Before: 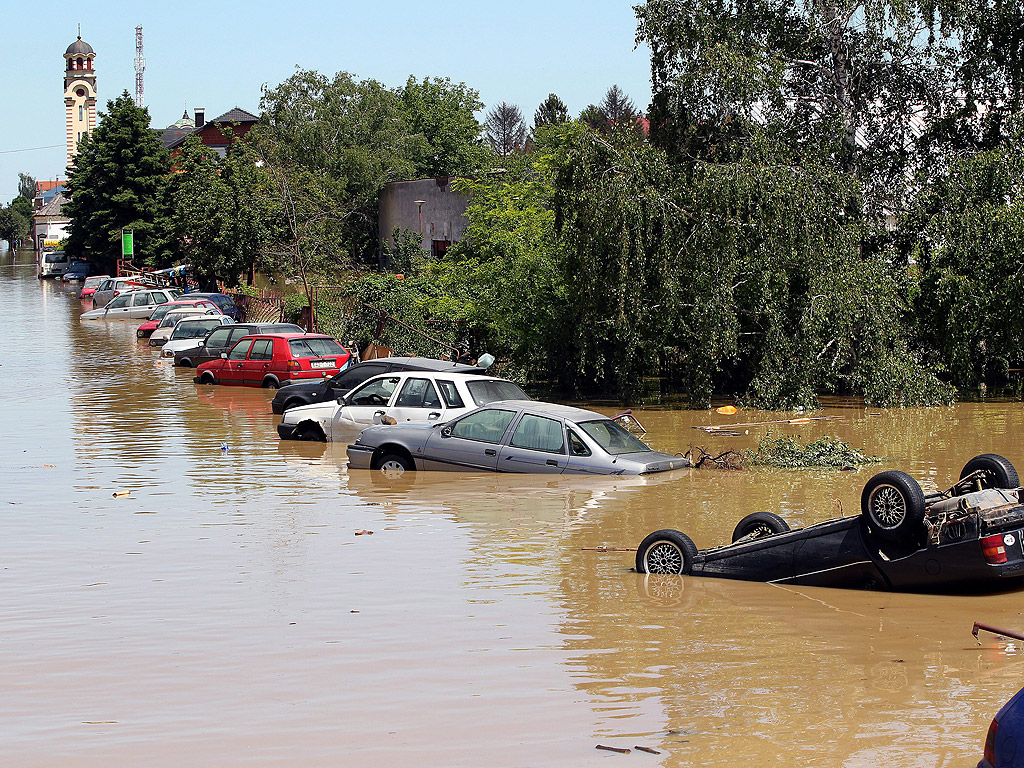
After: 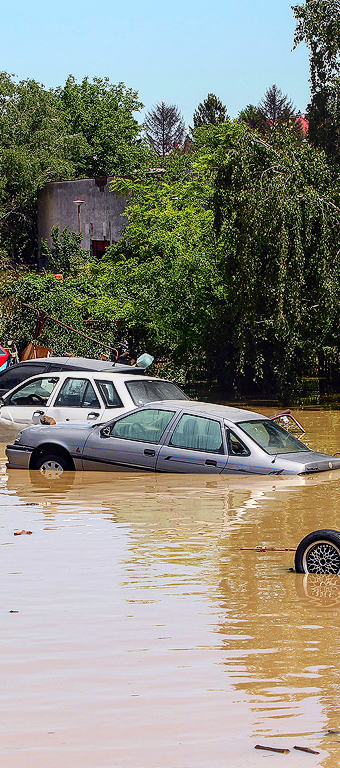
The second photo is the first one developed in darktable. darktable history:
tone curve: curves: ch0 [(0, 0.011) (0.139, 0.106) (0.295, 0.271) (0.499, 0.523) (0.739, 0.782) (0.857, 0.879) (1, 0.967)]; ch1 [(0, 0) (0.291, 0.229) (0.394, 0.365) (0.469, 0.456) (0.495, 0.497) (0.524, 0.53) (0.588, 0.62) (0.725, 0.779) (1, 1)]; ch2 [(0, 0) (0.125, 0.089) (0.35, 0.317) (0.437, 0.42) (0.502, 0.499) (0.537, 0.551) (0.613, 0.636) (1, 1)], color space Lab, independent channels, preserve colors none
crop: left 33.36%, right 33.36%
local contrast: on, module defaults
